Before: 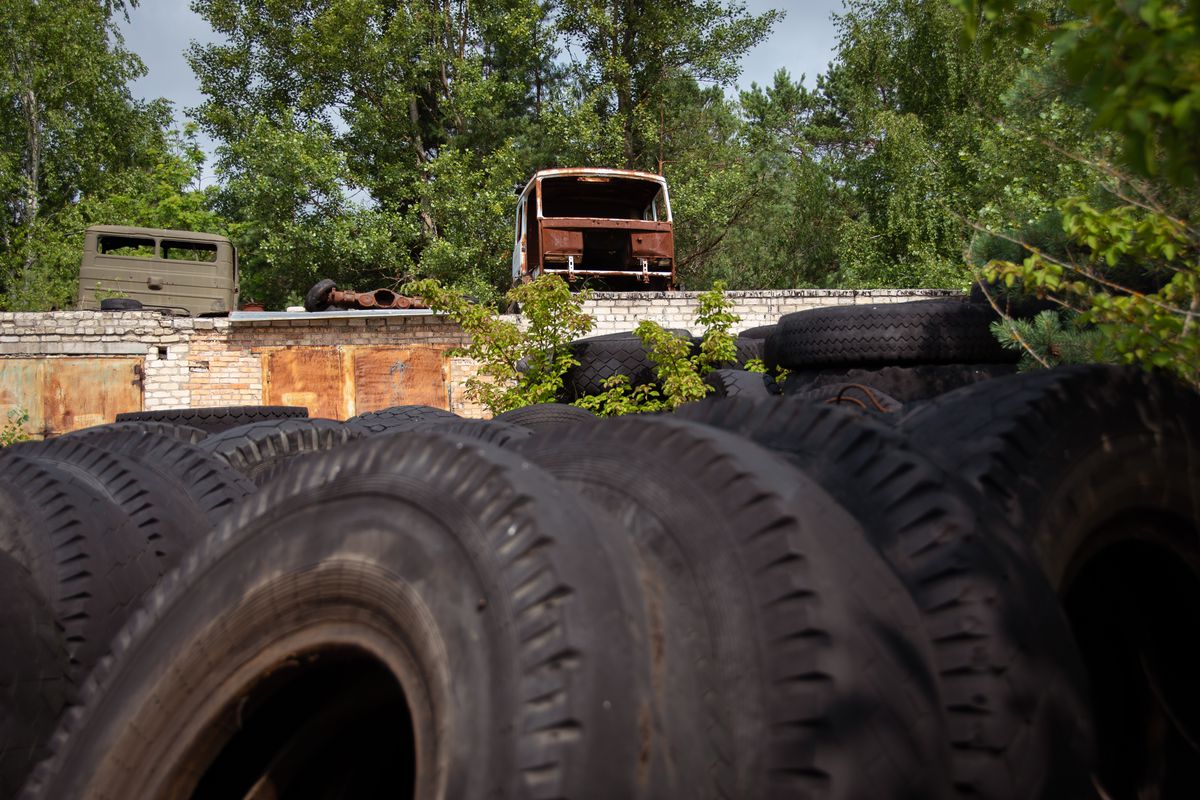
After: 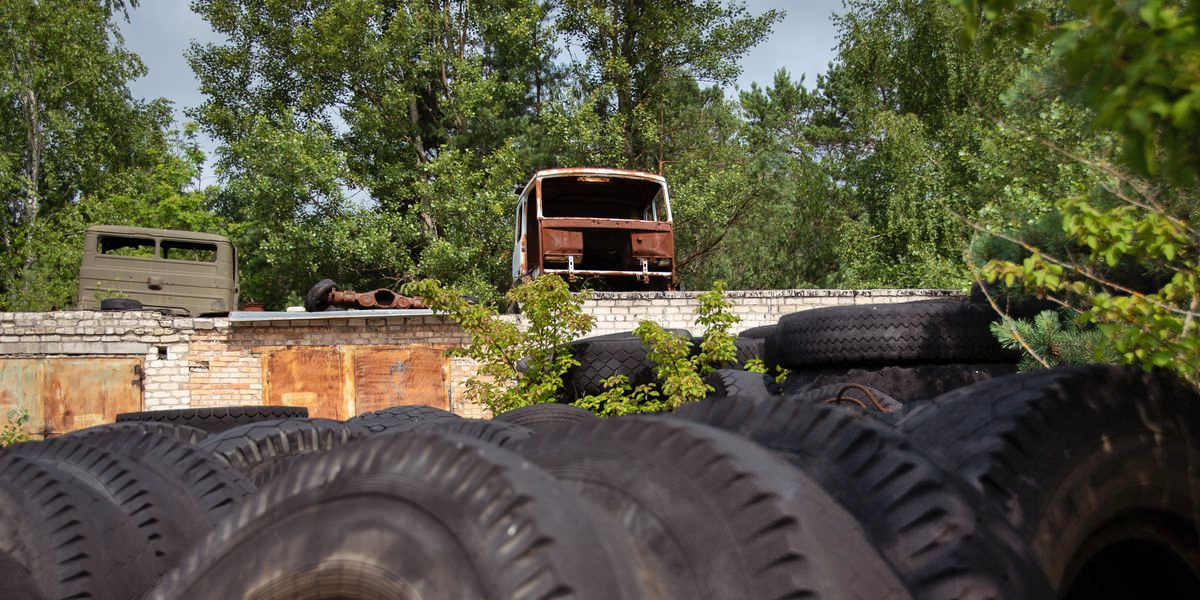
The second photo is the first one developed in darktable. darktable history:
shadows and highlights: low approximation 0.01, soften with gaussian
crop: bottom 24.967%
